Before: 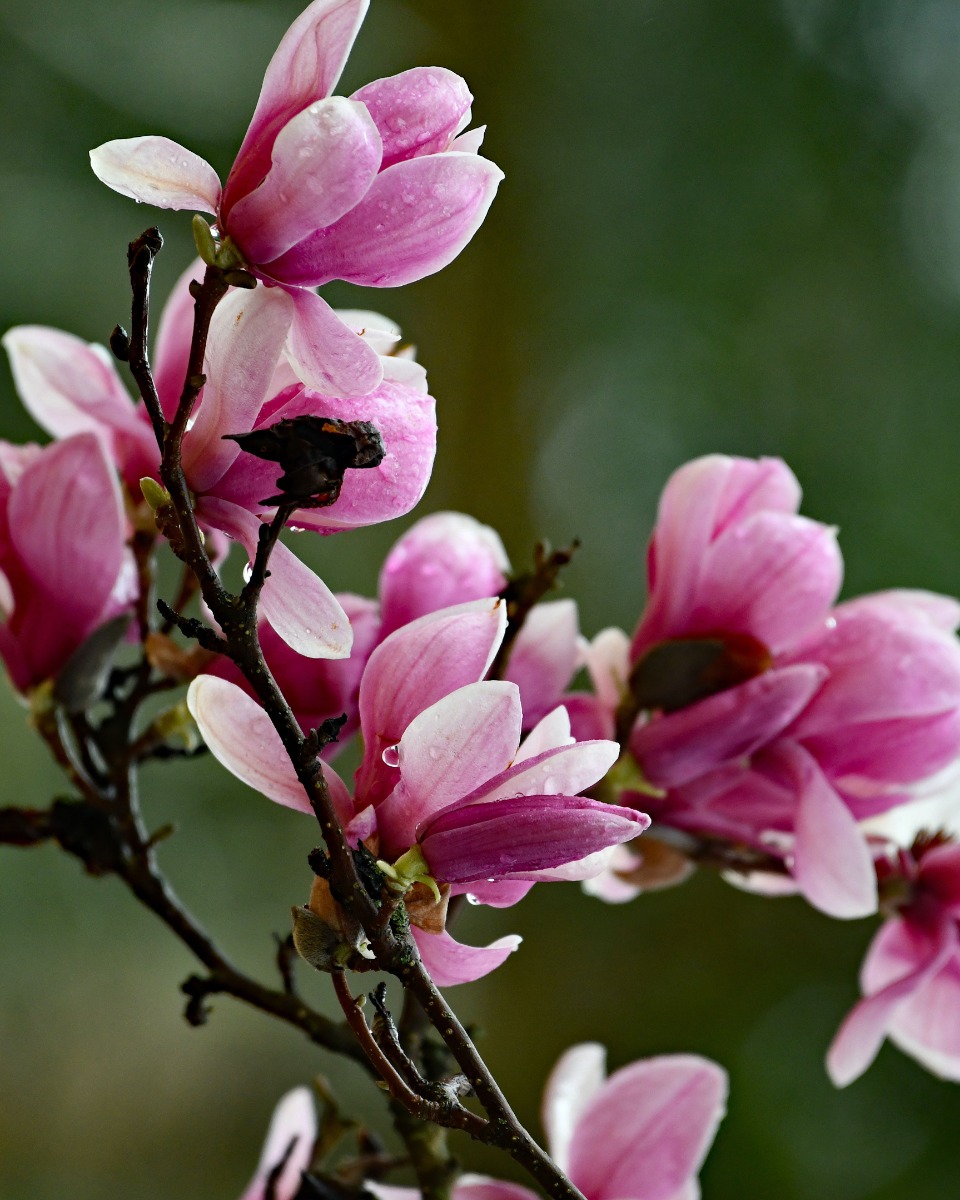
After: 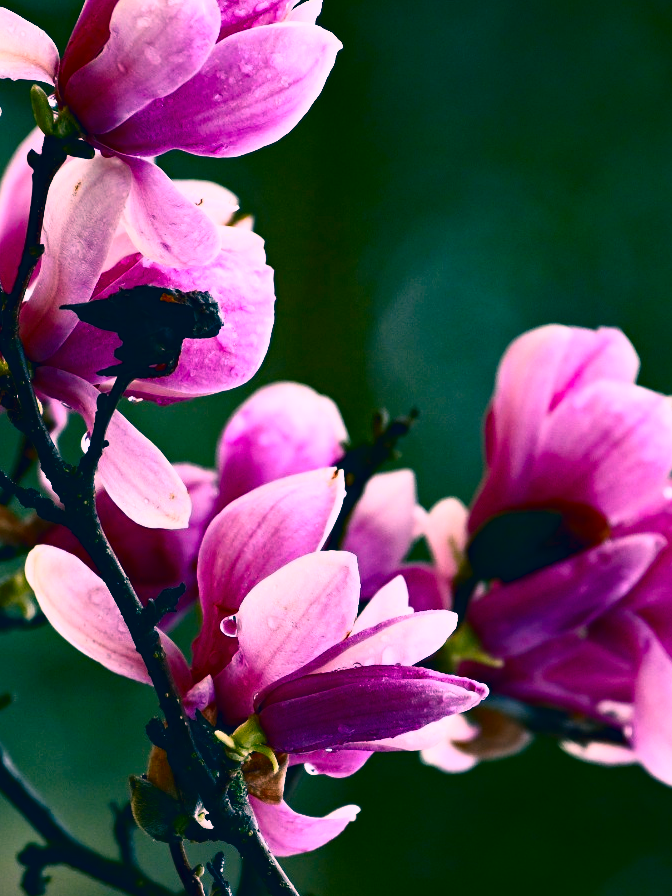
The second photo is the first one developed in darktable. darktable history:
color correction: highlights a* 16.73, highlights b* 0.327, shadows a* -15.07, shadows b* -14.75, saturation 1.53
crop and rotate: left 16.909%, top 10.883%, right 13.019%, bottom 14.394%
contrast brightness saturation: contrast 0.299
shadows and highlights: shadows 1.06, highlights 41.93
